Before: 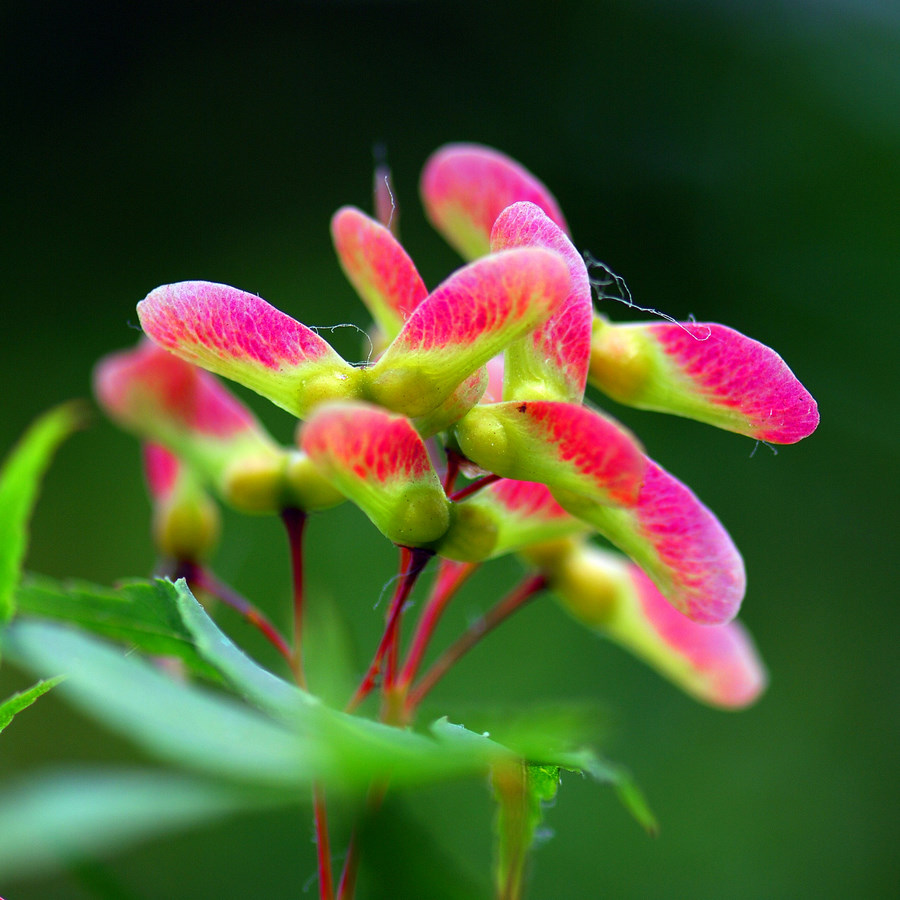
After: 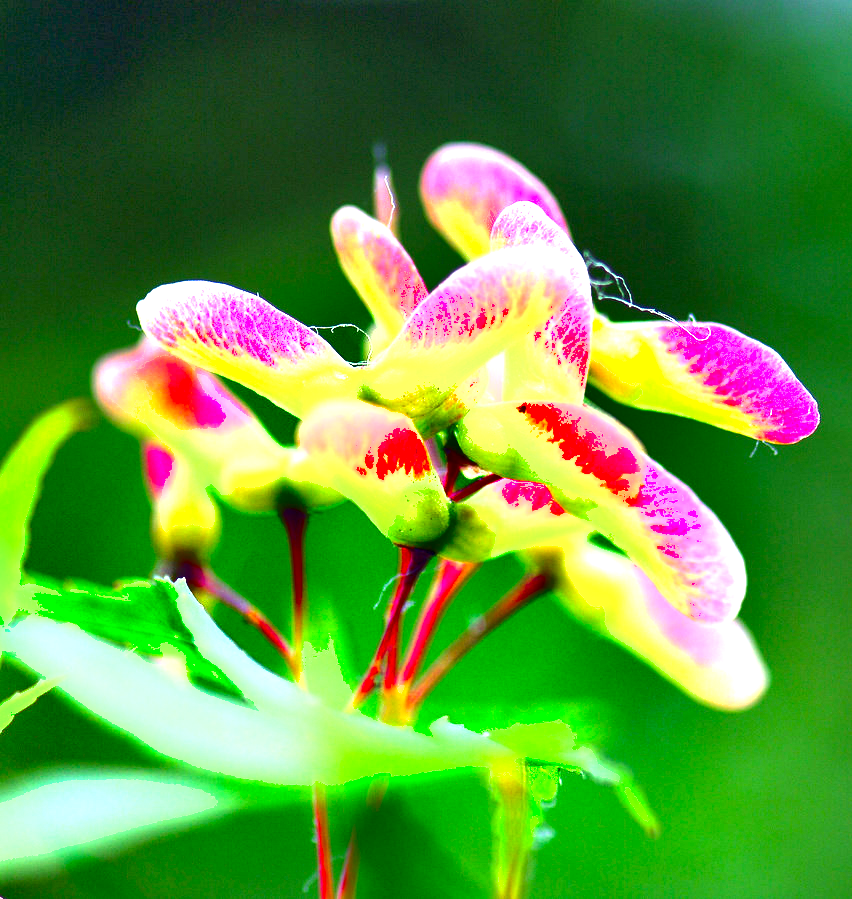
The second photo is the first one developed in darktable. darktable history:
exposure: black level correction 0, exposure 1.456 EV, compensate exposure bias true, compensate highlight preservation false
crop and rotate: left 0%, right 5.226%
color correction: highlights a* -5.86, highlights b* 10.86
contrast brightness saturation: saturation 0.1
shadows and highlights: low approximation 0.01, soften with gaussian
